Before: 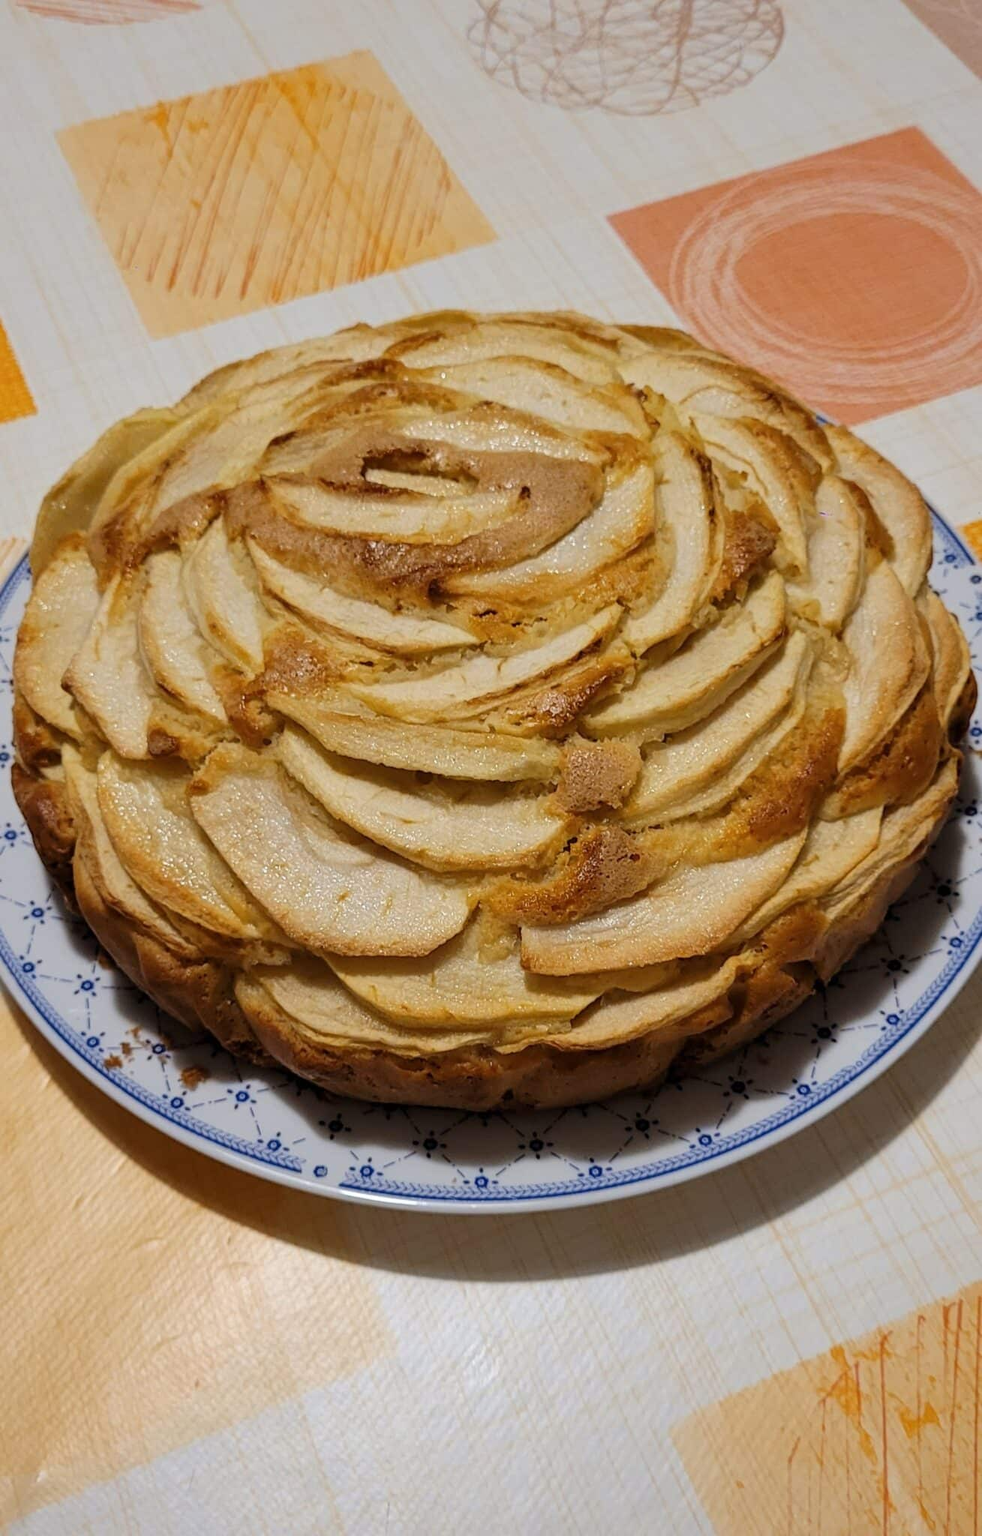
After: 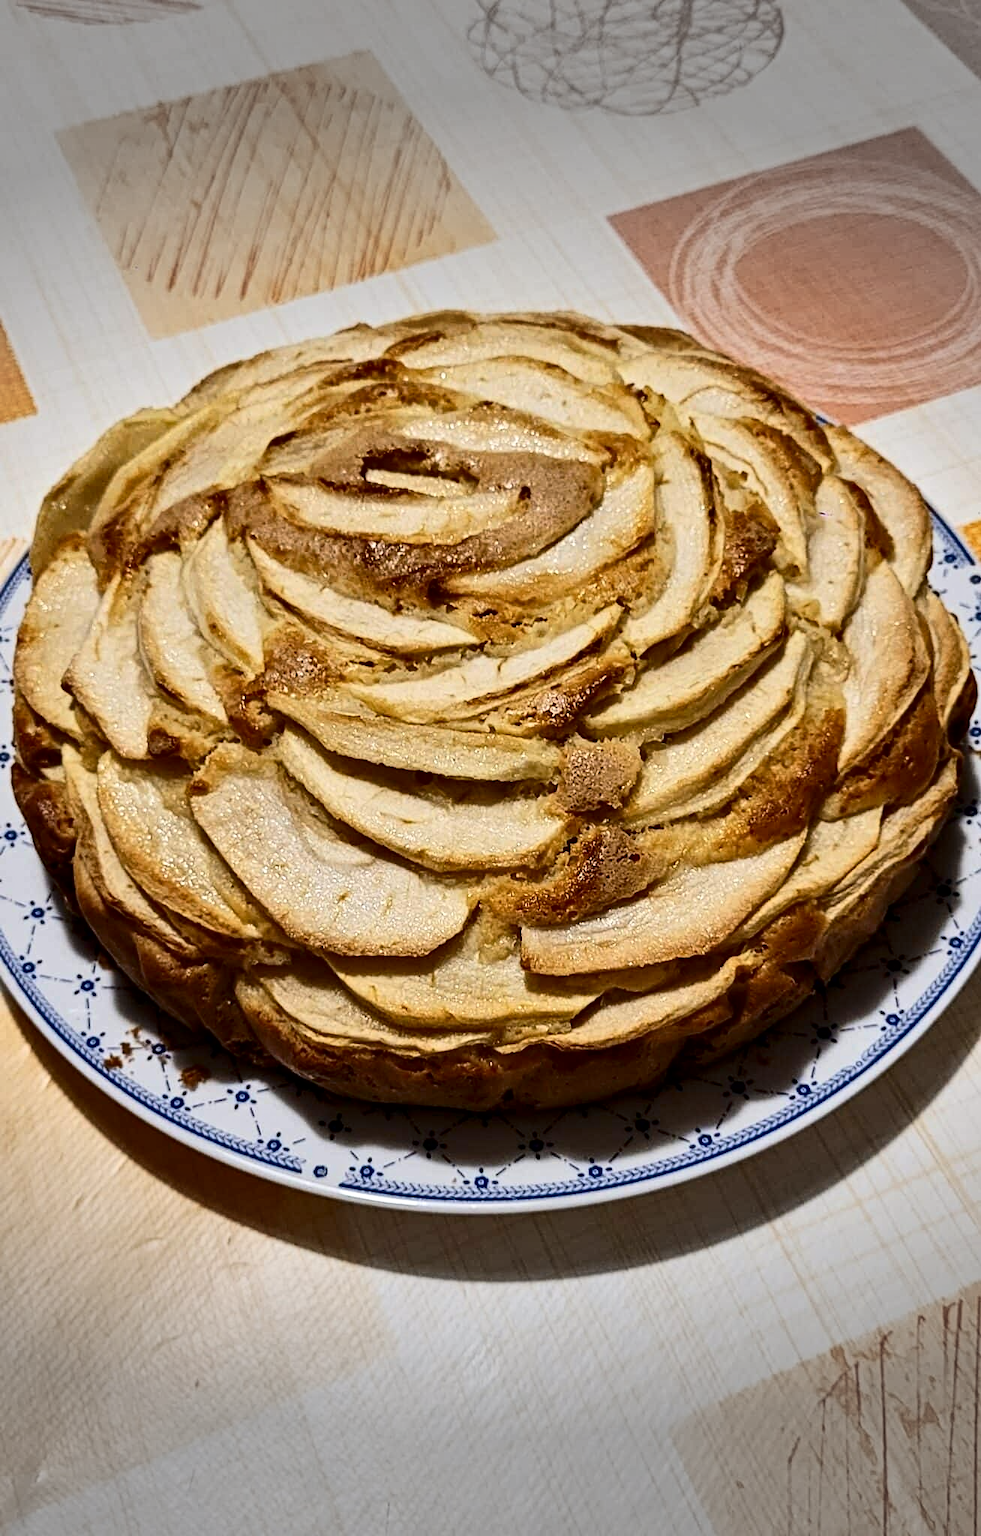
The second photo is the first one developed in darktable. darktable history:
contrast brightness saturation: contrast 0.28
contrast equalizer: octaves 7, y [[0.502, 0.517, 0.543, 0.576, 0.611, 0.631], [0.5 ×6], [0.5 ×6], [0 ×6], [0 ×6]]
vignetting: fall-off start 79.43%, saturation -0.649, width/height ratio 1.327, unbound false
